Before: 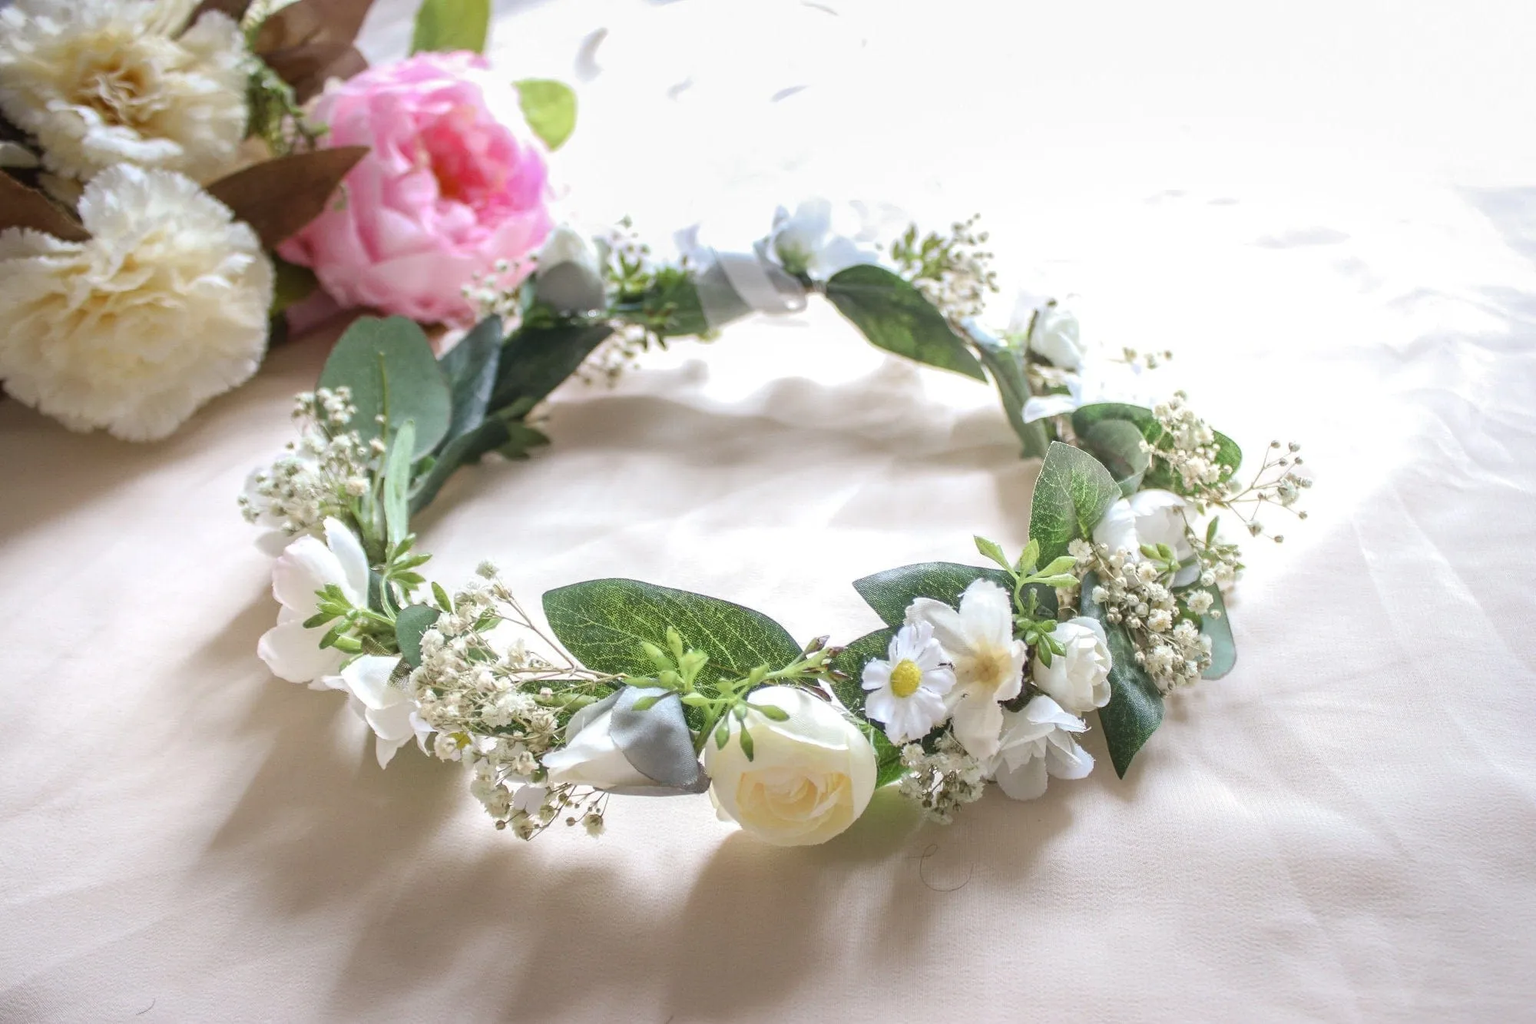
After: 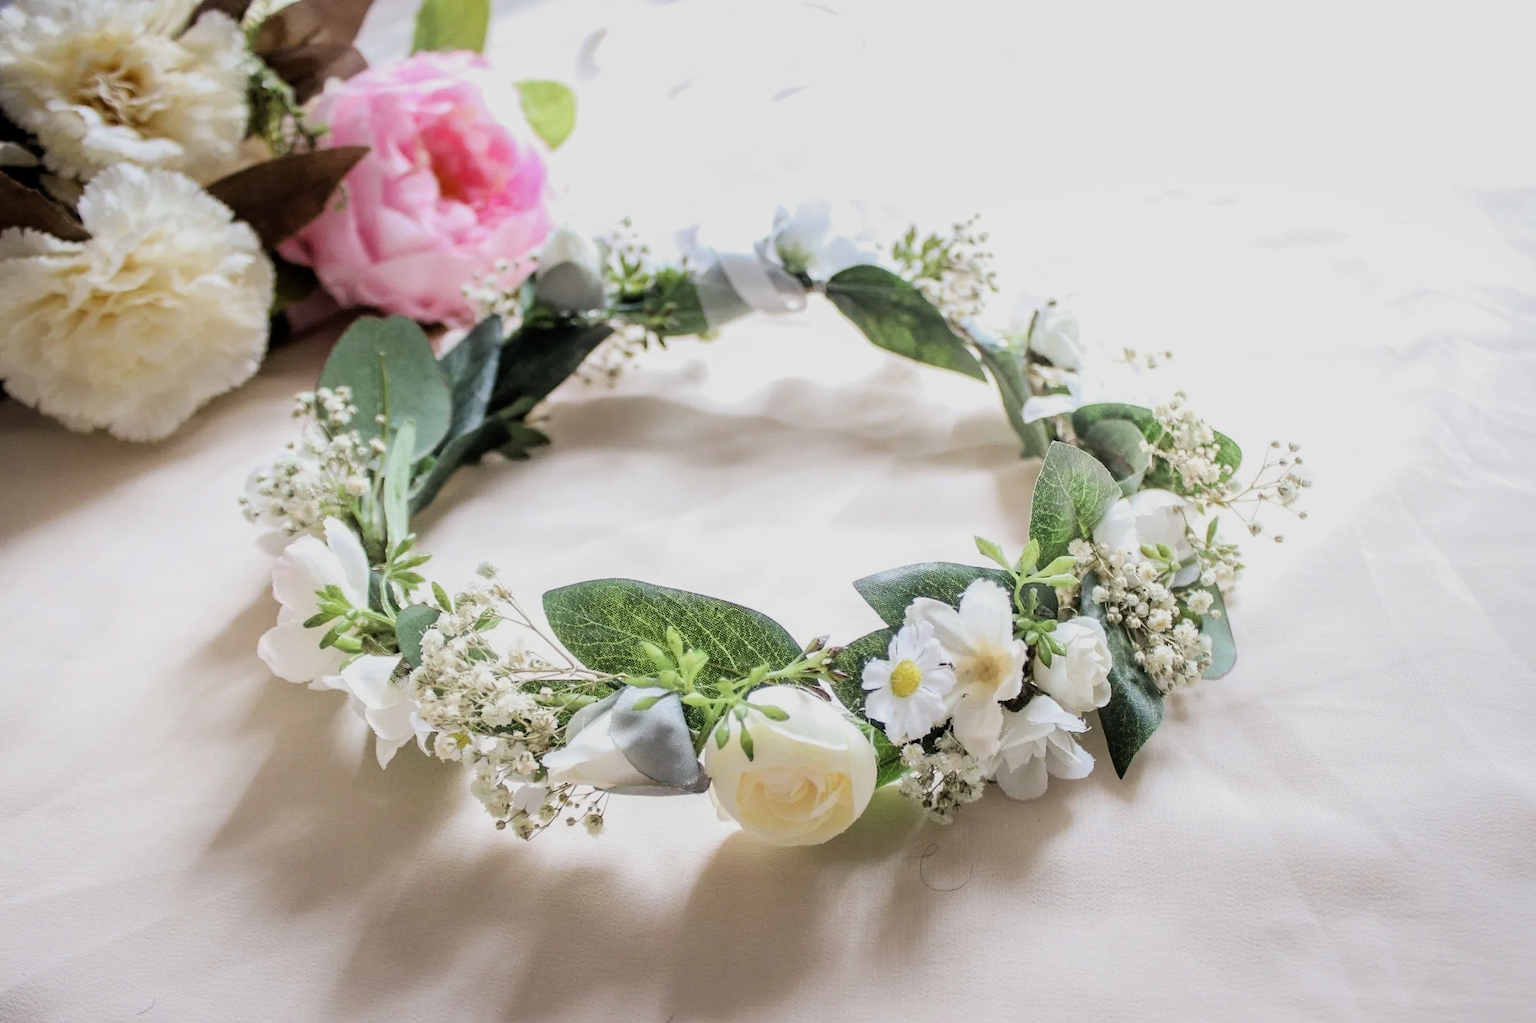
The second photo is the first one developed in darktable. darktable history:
filmic rgb: black relative exposure -5 EV, hardness 2.88, contrast 1.3, highlights saturation mix -30%
exposure: exposure -0.021 EV, compensate highlight preservation false
